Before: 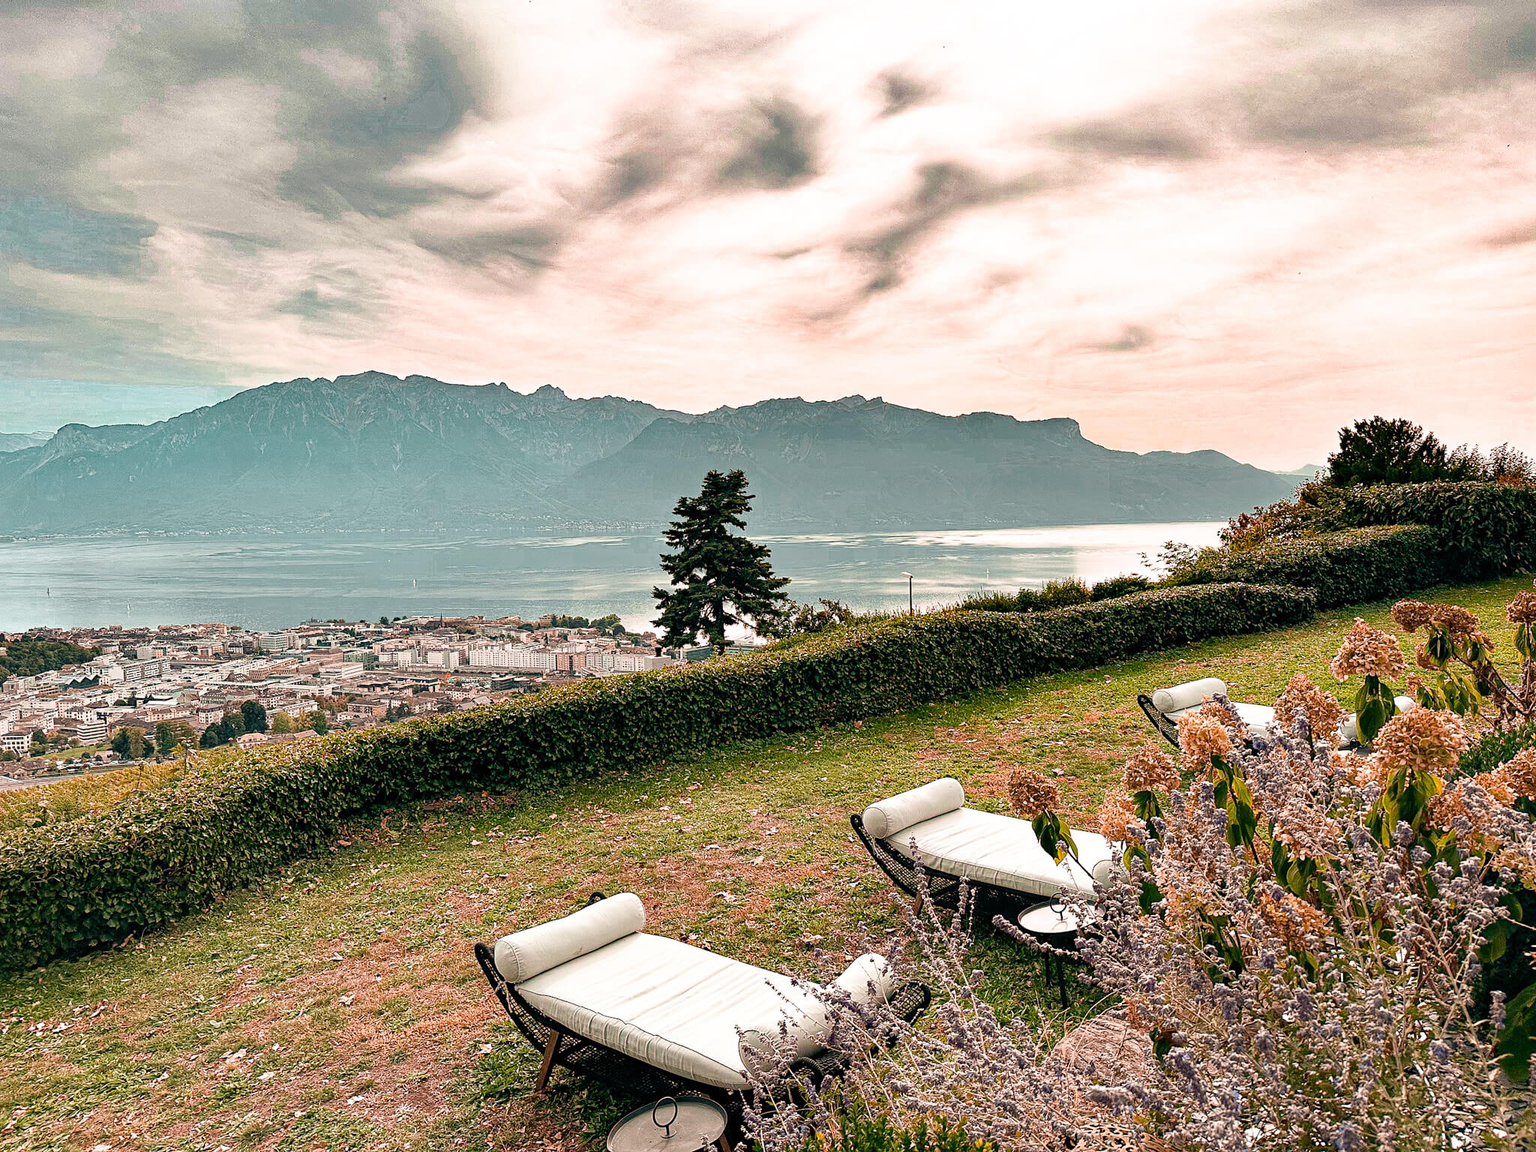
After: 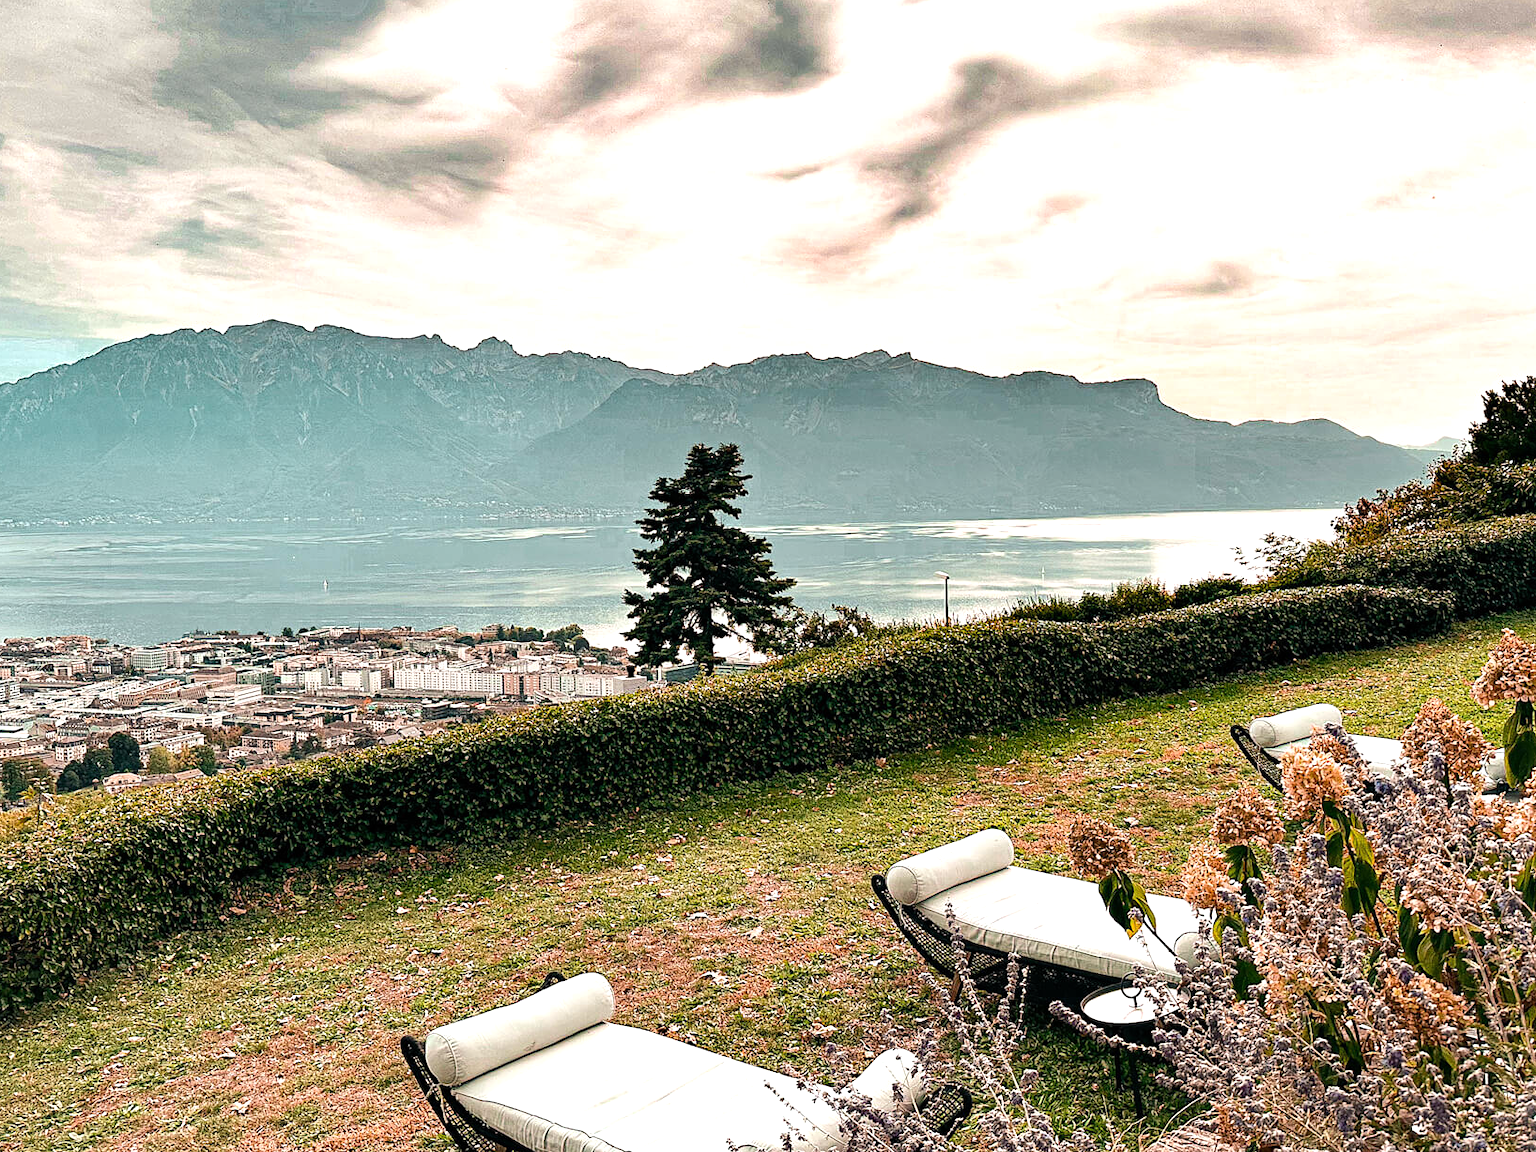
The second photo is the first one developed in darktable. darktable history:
tone equalizer: -8 EV -0.417 EV, -7 EV -0.389 EV, -6 EV -0.333 EV, -5 EV -0.222 EV, -3 EV 0.222 EV, -2 EV 0.333 EV, -1 EV 0.389 EV, +0 EV 0.417 EV, edges refinement/feathering 500, mask exposure compensation -1.57 EV, preserve details no
crop and rotate: left 10.071%, top 10.071%, right 10.02%, bottom 10.02%
white balance: red 0.978, blue 0.999
